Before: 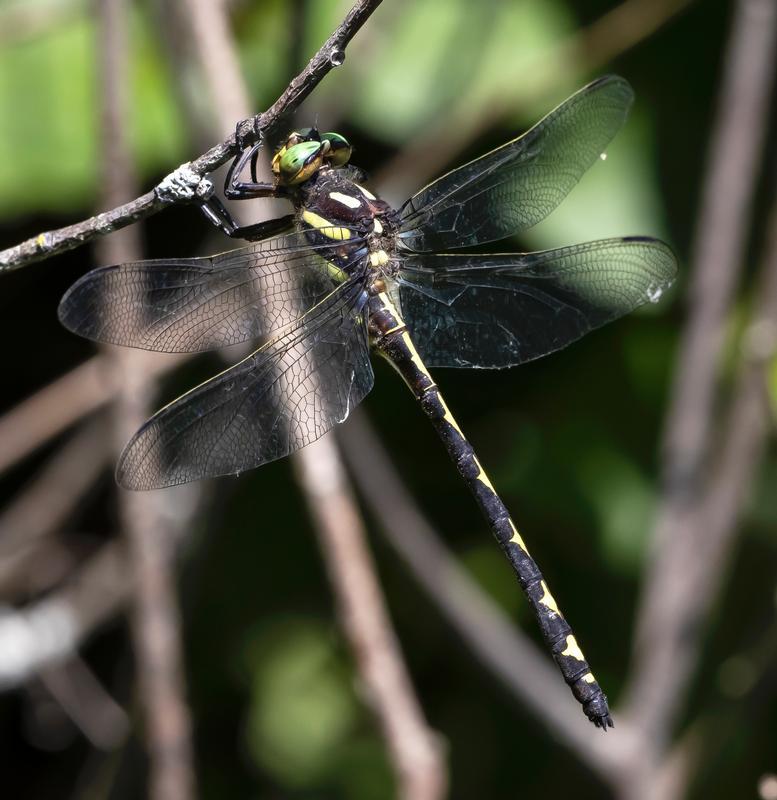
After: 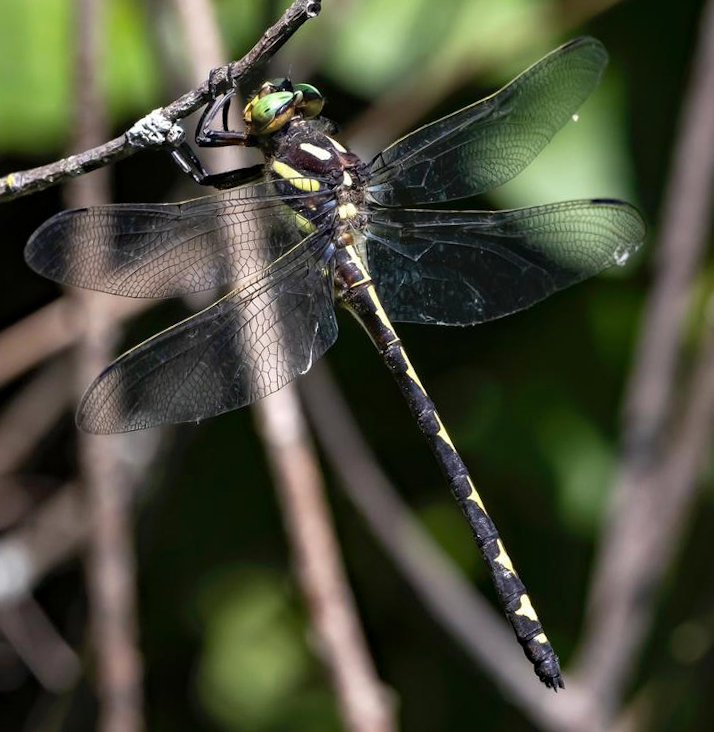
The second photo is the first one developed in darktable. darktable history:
haze removal: compatibility mode true, adaptive false
crop and rotate: angle -2.14°, left 3.128%, top 4.267%, right 1.504%, bottom 0.705%
